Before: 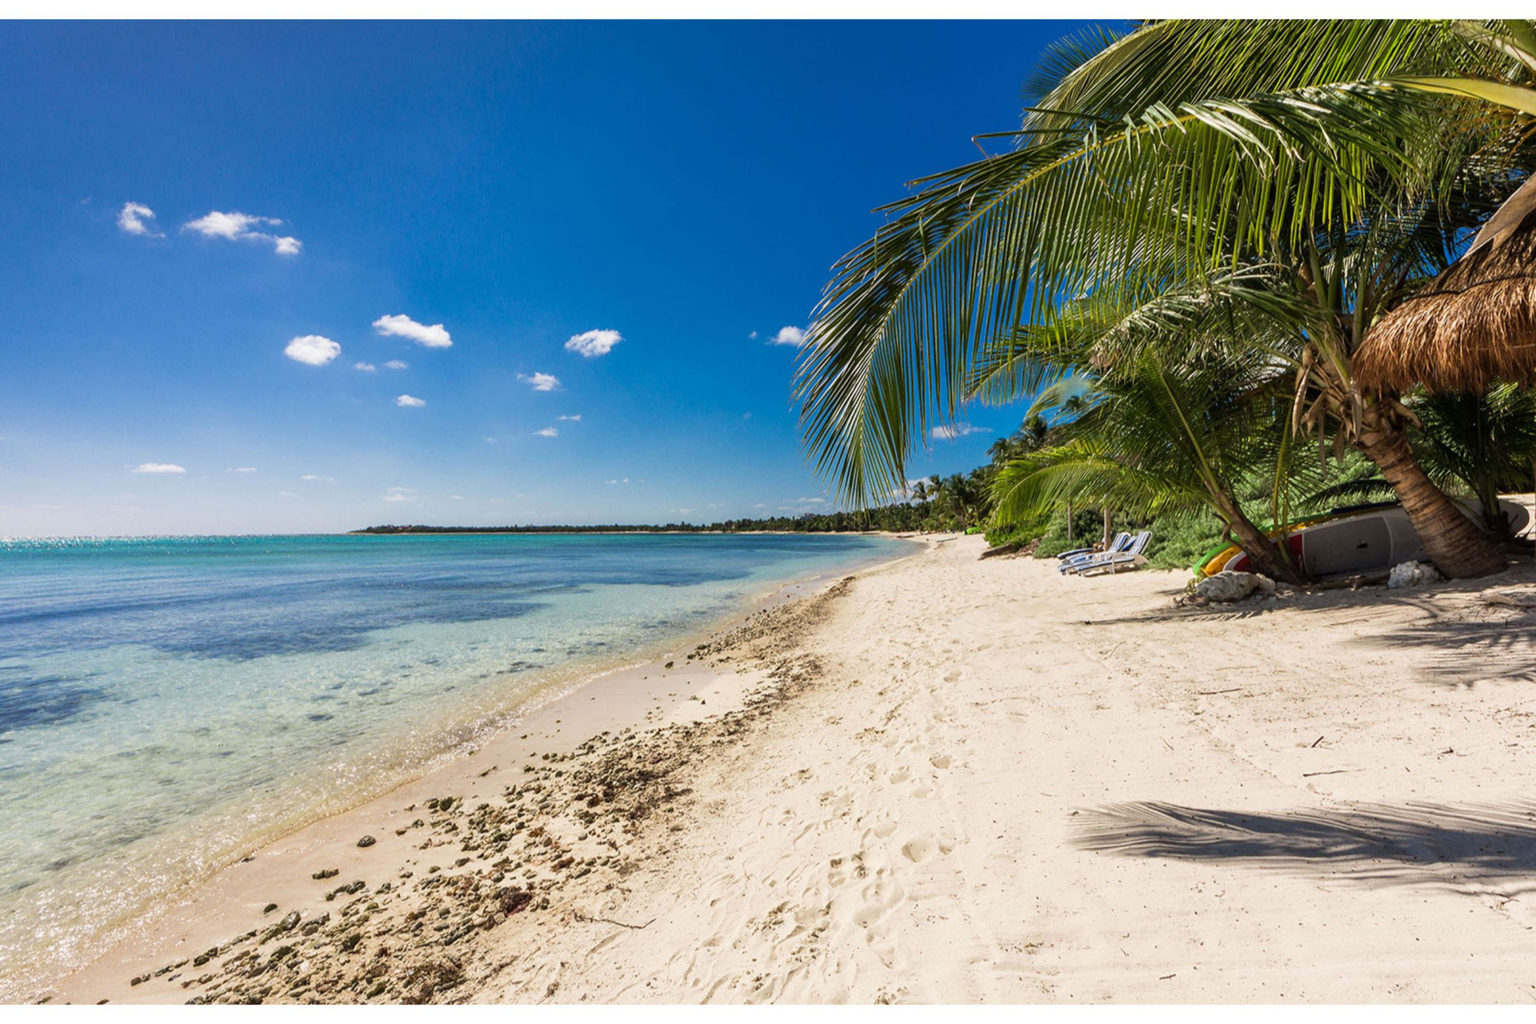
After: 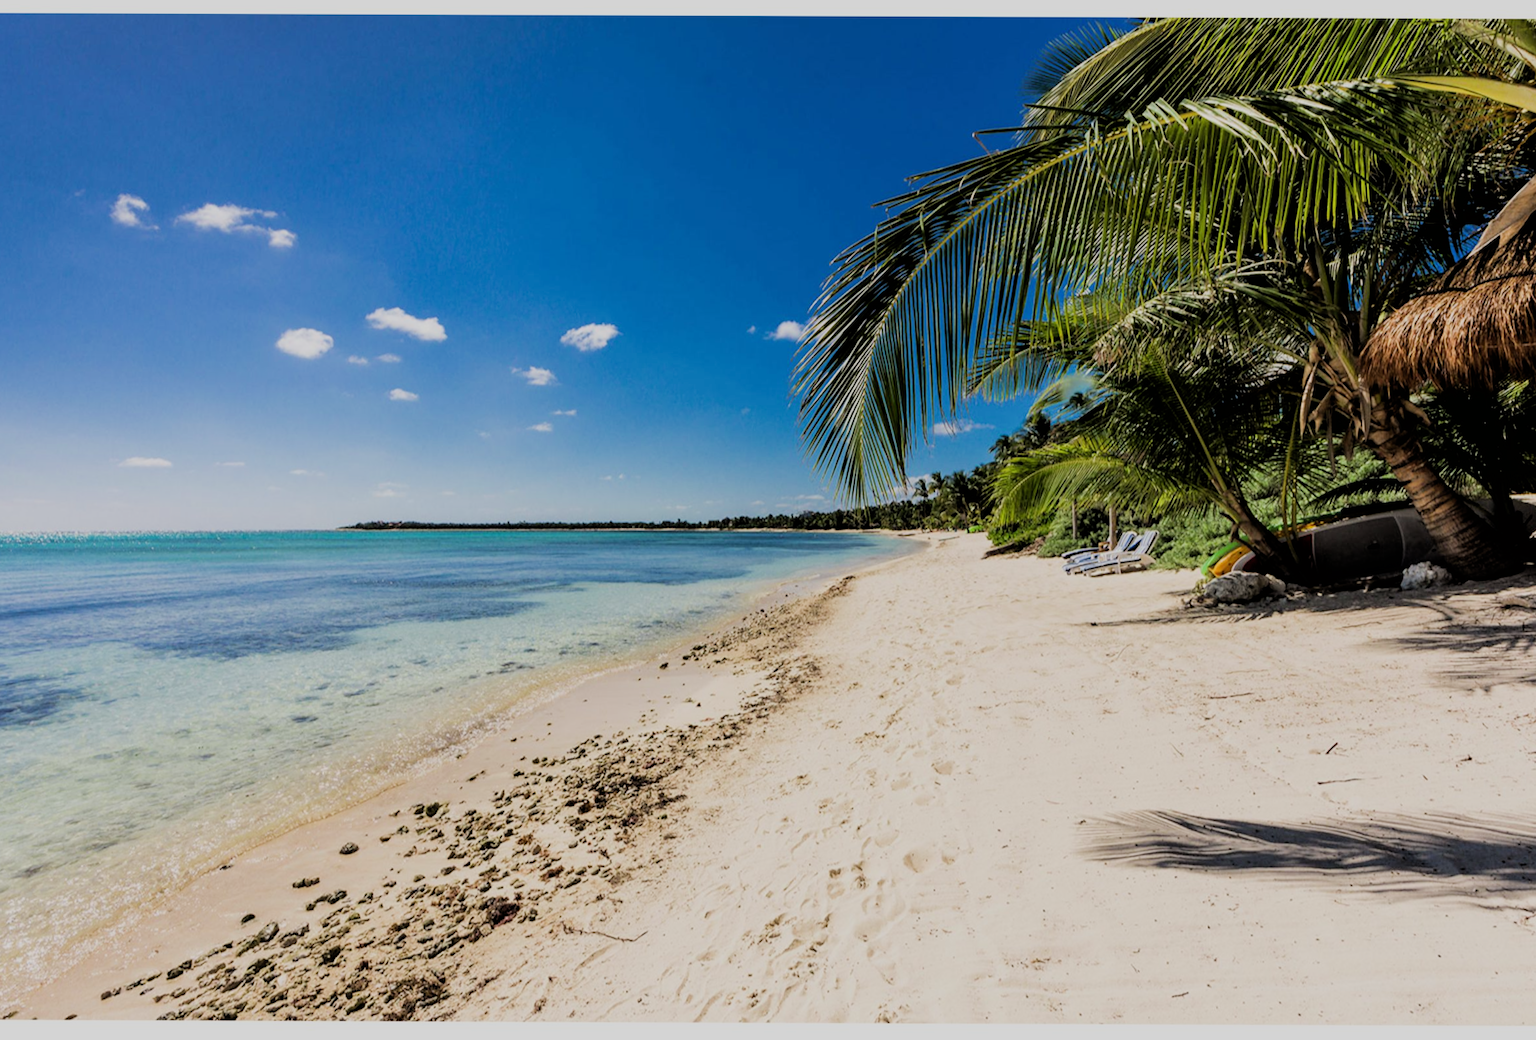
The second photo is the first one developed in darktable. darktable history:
rotate and perspective: rotation 0.226°, lens shift (vertical) -0.042, crop left 0.023, crop right 0.982, crop top 0.006, crop bottom 0.994
white balance: emerald 1
filmic rgb: black relative exposure -4.14 EV, white relative exposure 5.1 EV, hardness 2.11, contrast 1.165
